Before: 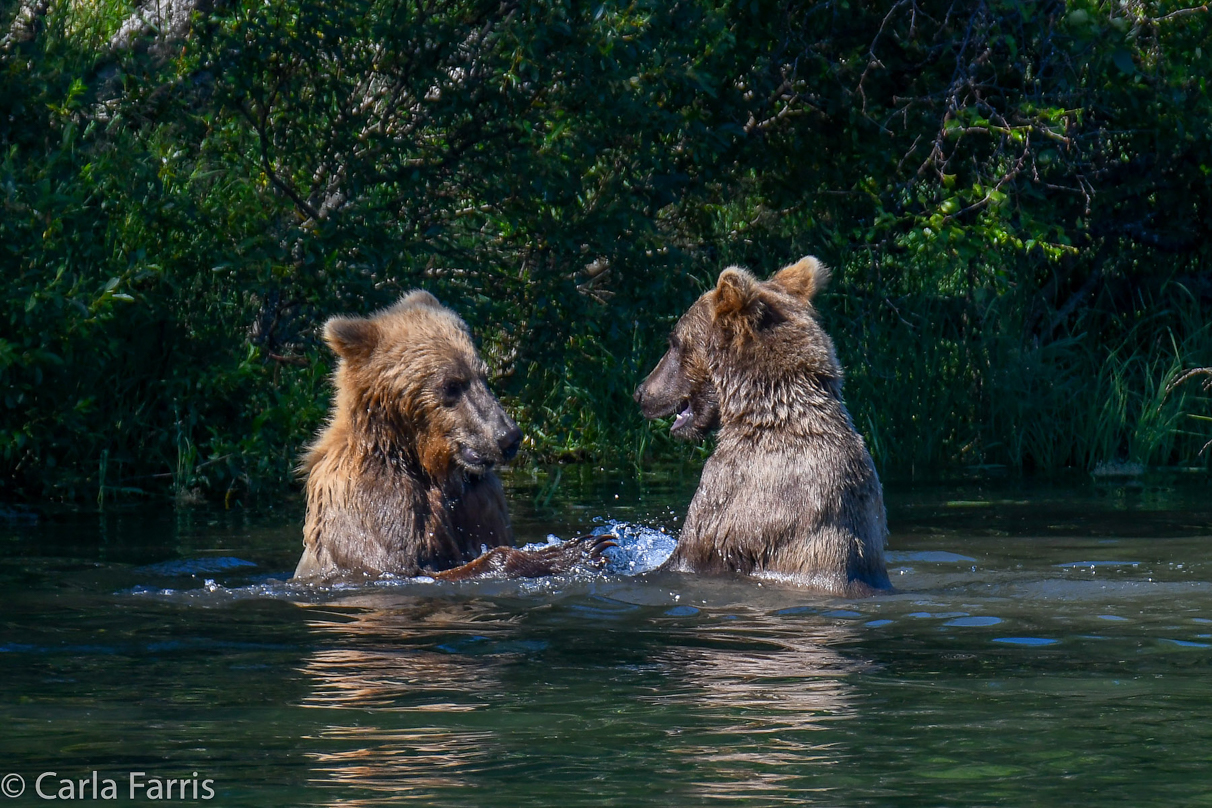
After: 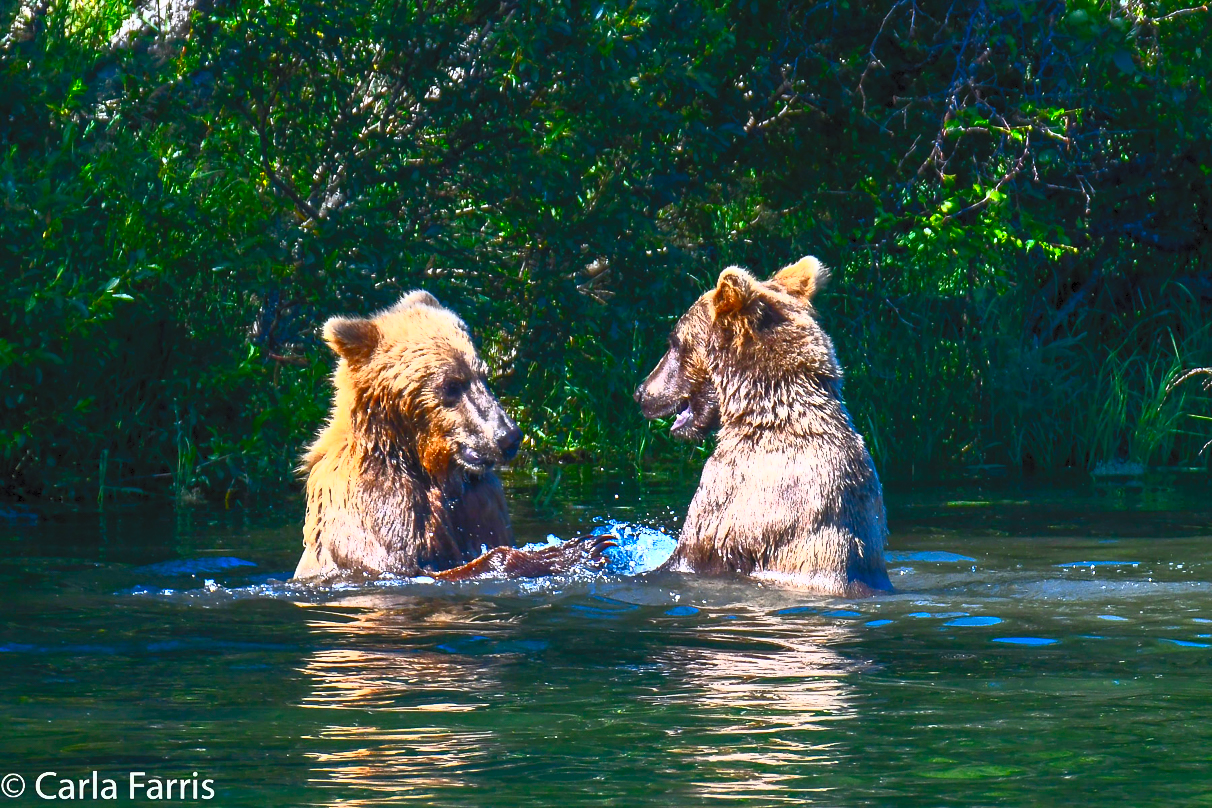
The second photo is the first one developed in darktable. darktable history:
tone equalizer: edges refinement/feathering 500, mask exposure compensation -1.57 EV, preserve details no
contrast brightness saturation: contrast 0.987, brightness 0.992, saturation 0.99
